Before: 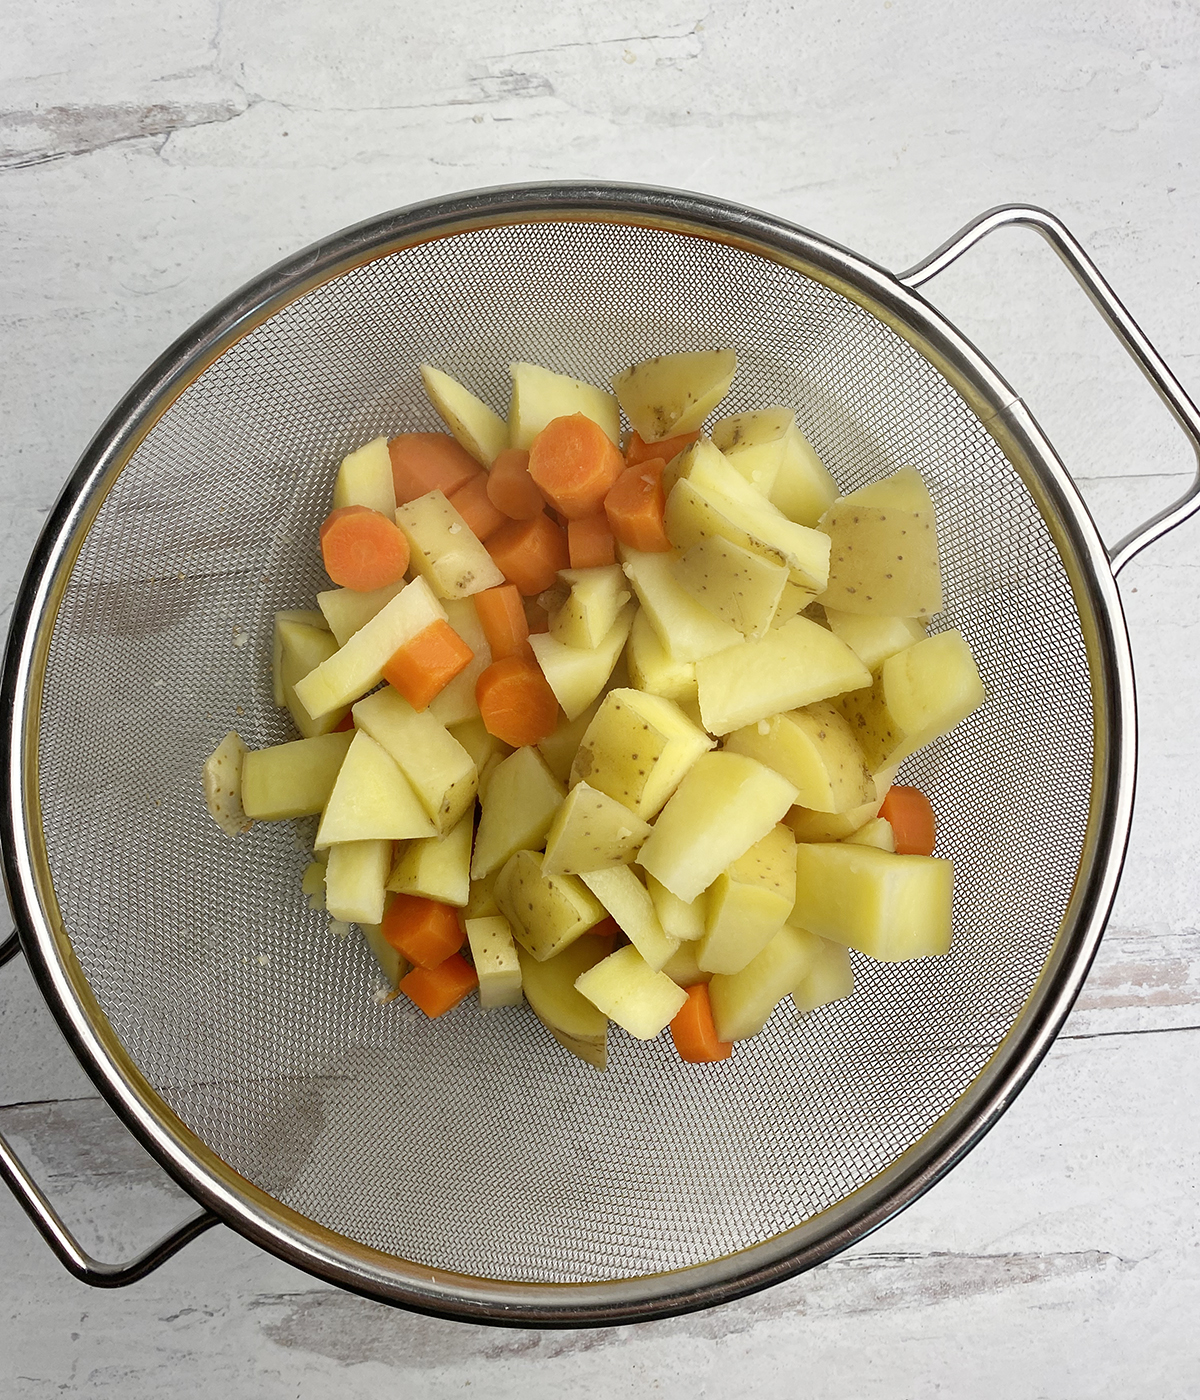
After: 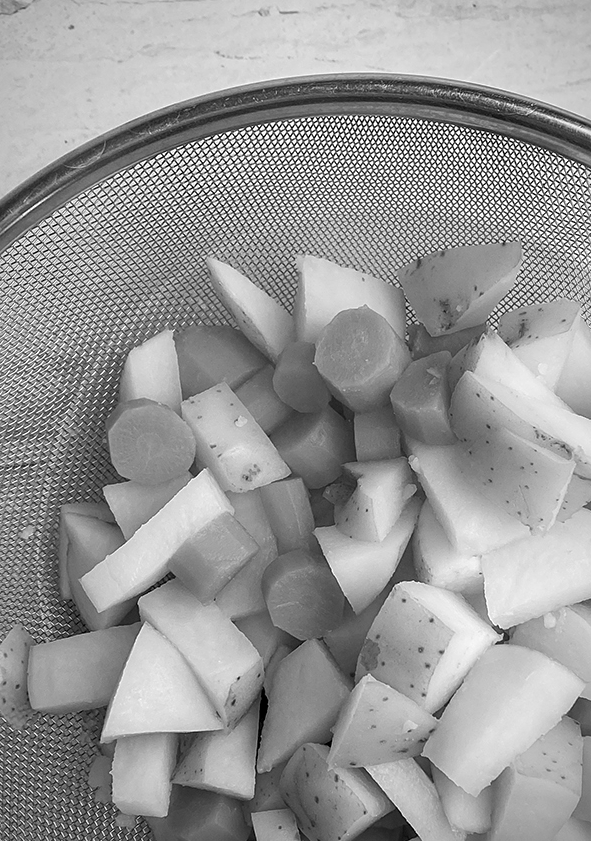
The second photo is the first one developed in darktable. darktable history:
local contrast: on, module defaults
crop: left 17.835%, top 7.675%, right 32.881%, bottom 32.213%
monochrome: on, module defaults
vignetting: on, module defaults
sharpen: amount 0.2
